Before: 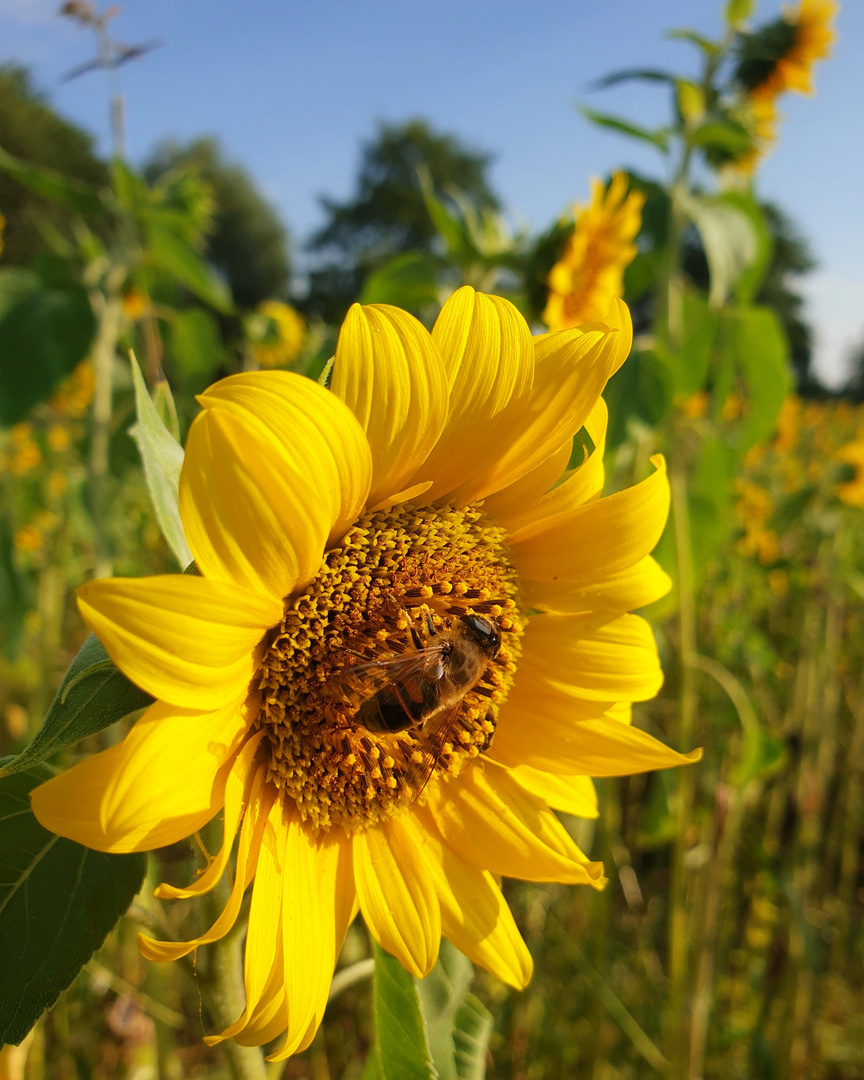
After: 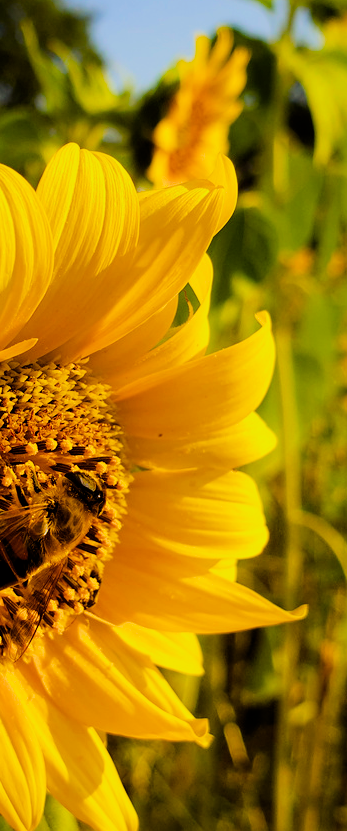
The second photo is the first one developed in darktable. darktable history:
color balance rgb: shadows lift › luminance -21.426%, shadows lift › chroma 6.577%, shadows lift › hue 267.64°, power › luminance 9.91%, power › chroma 2.828%, power › hue 59.85°, linear chroma grading › global chroma 5.785%, perceptual saturation grading › global saturation 99.701%, global vibrance 3.413%
exposure: black level correction 0.001, exposure 0.191 EV, compensate highlight preservation false
crop: left 45.797%, top 13.241%, right 13.937%, bottom 9.798%
filmic rgb: black relative exposure -5.13 EV, white relative exposure 3.98 EV, hardness 2.88, contrast 1.298, highlights saturation mix -28.57%
